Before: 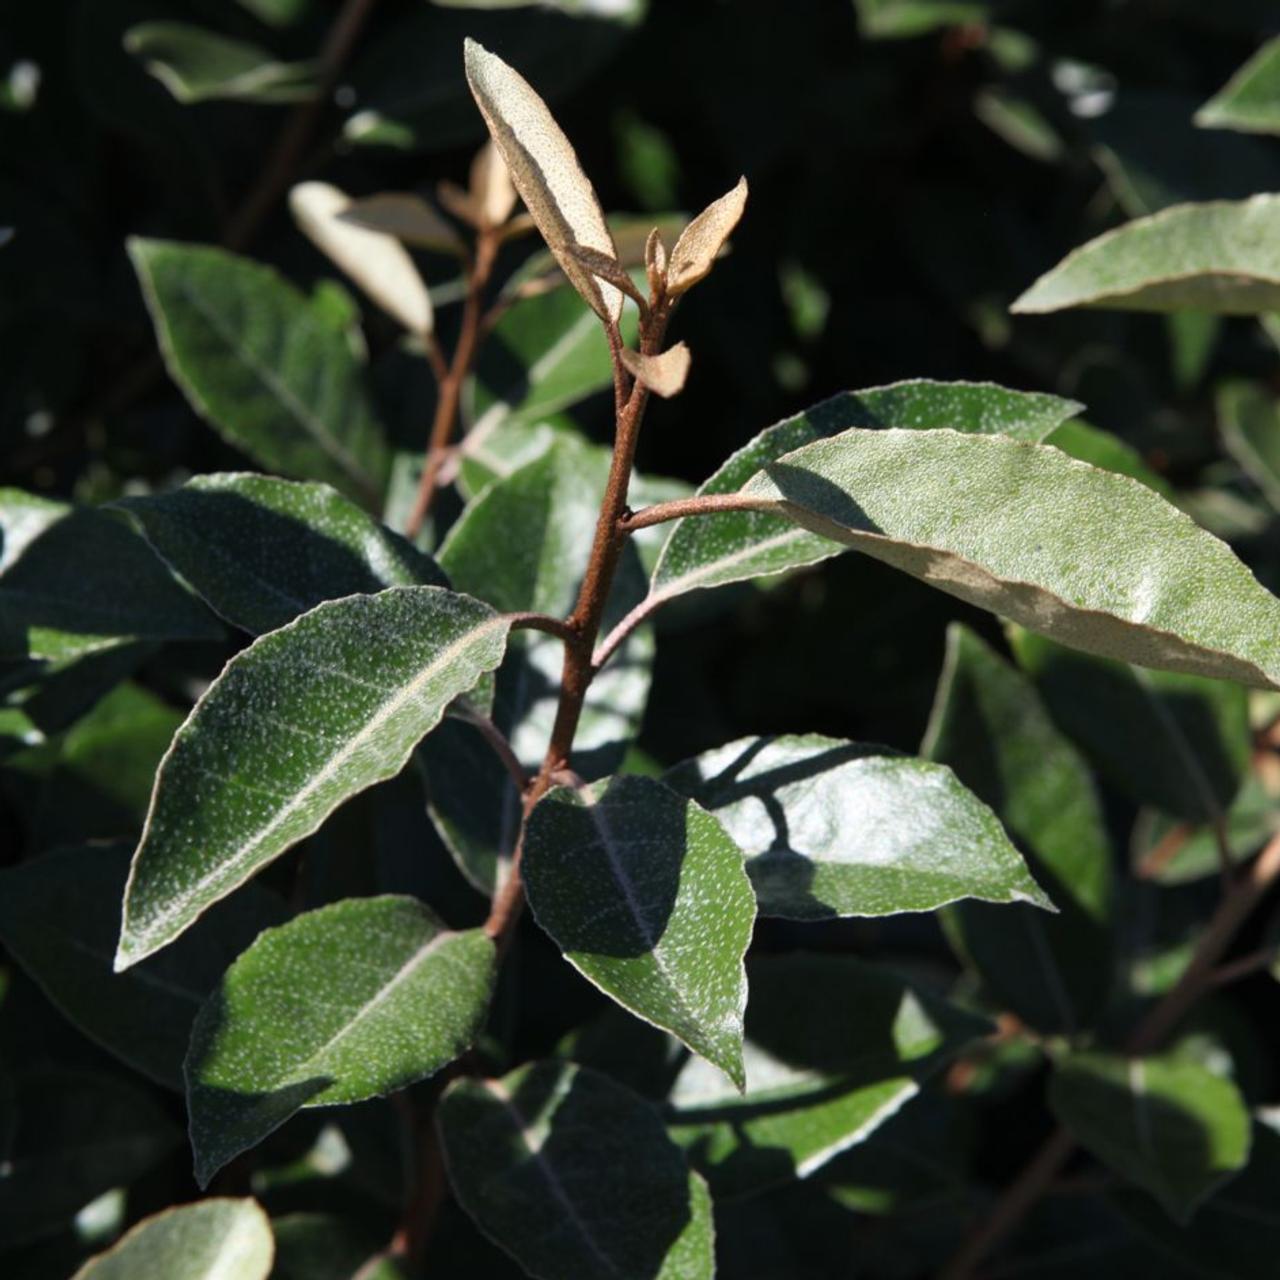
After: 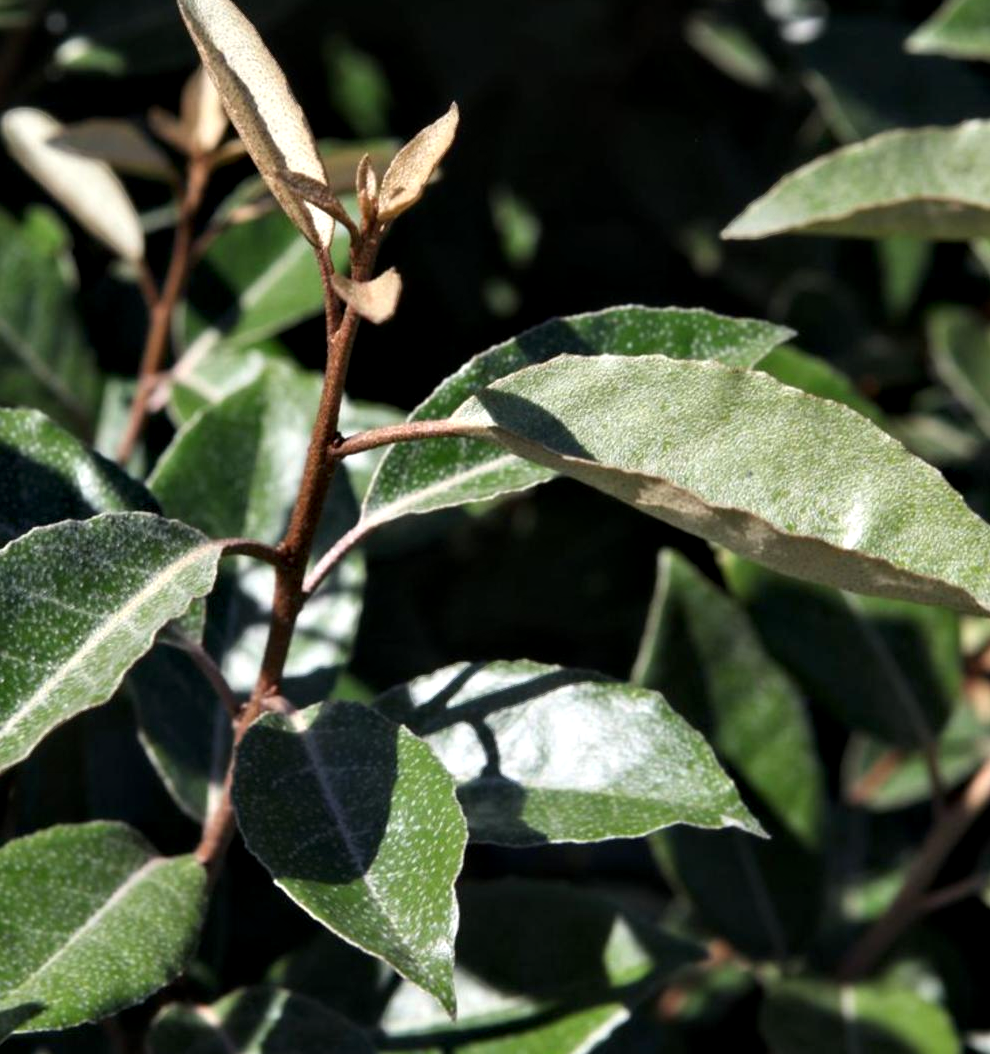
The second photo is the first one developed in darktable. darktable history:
contrast equalizer: octaves 7, y [[0.536, 0.565, 0.581, 0.516, 0.52, 0.491], [0.5 ×6], [0.5 ×6], [0 ×6], [0 ×6]]
tone equalizer: mask exposure compensation -0.498 EV
crop: left 22.634%, top 5.829%, bottom 11.752%
